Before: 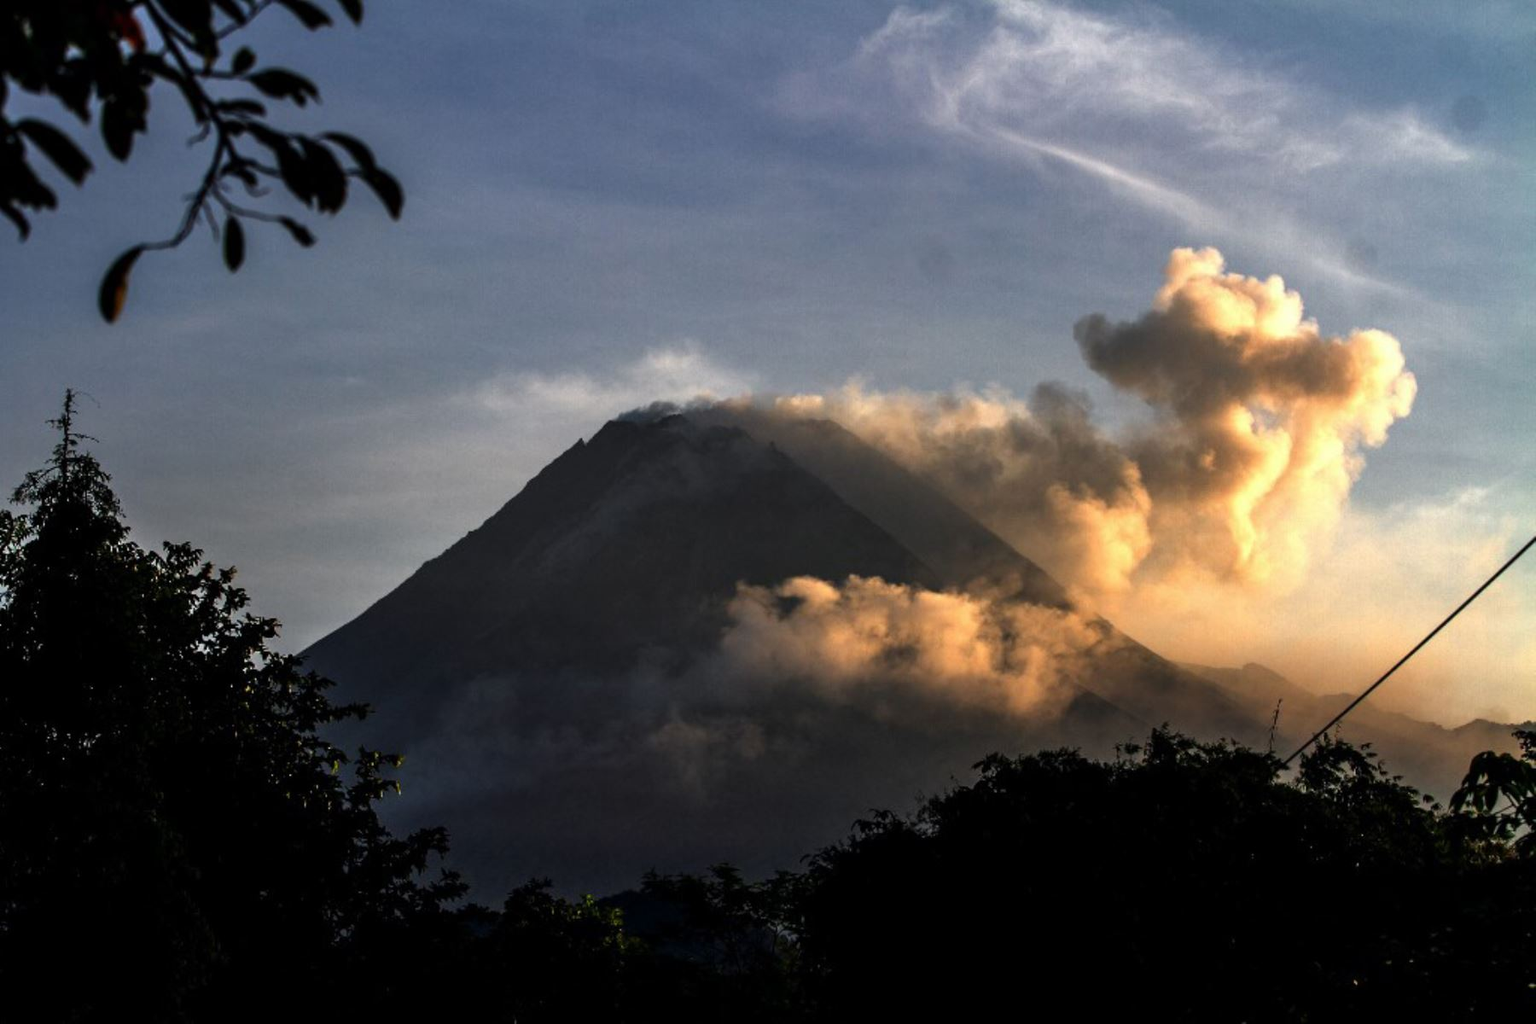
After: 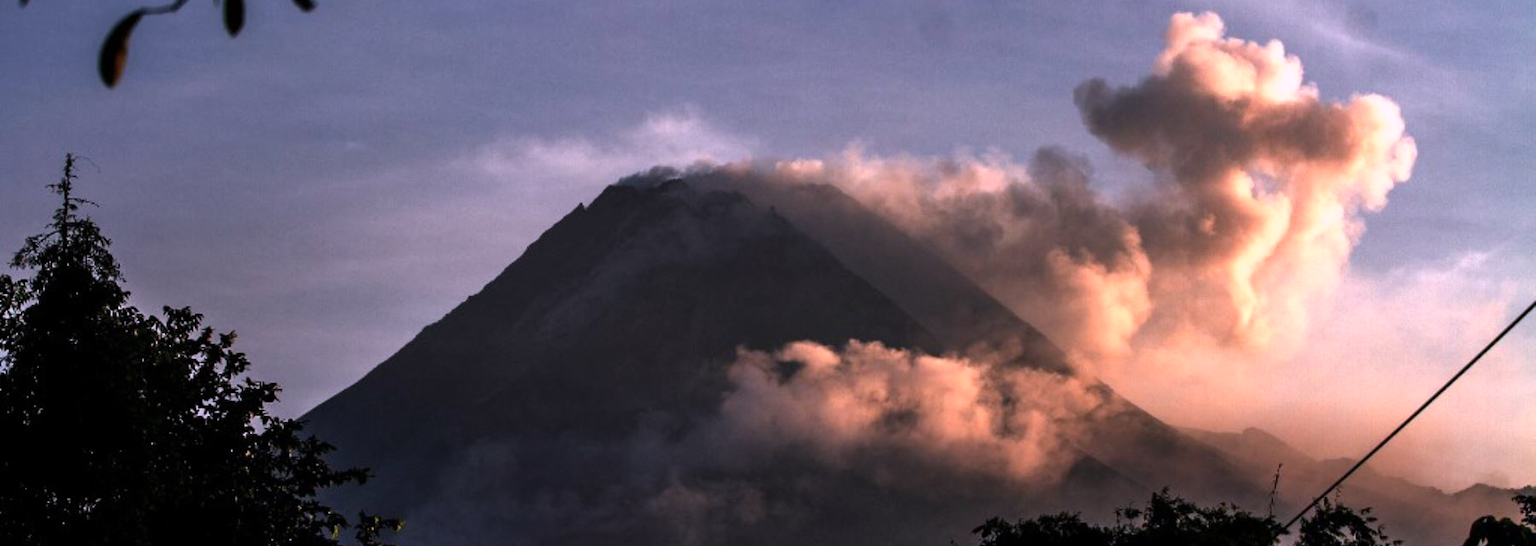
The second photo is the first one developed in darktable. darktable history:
crop and rotate: top 23.022%, bottom 23.518%
color correction: highlights a* 15.35, highlights b* -20.68
